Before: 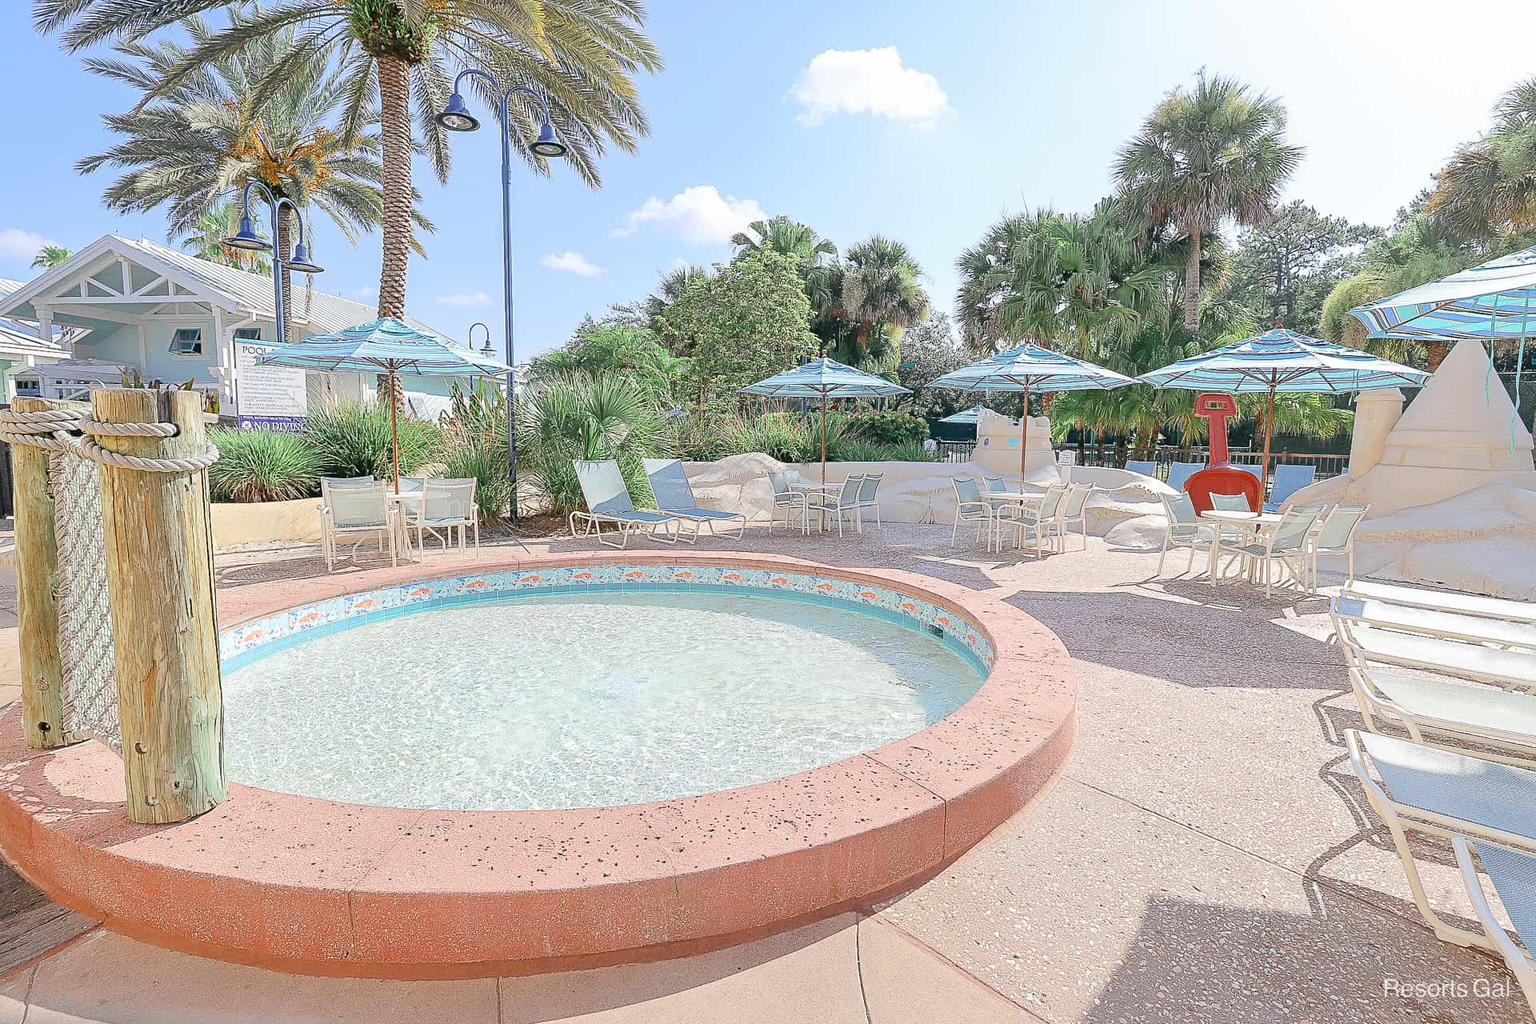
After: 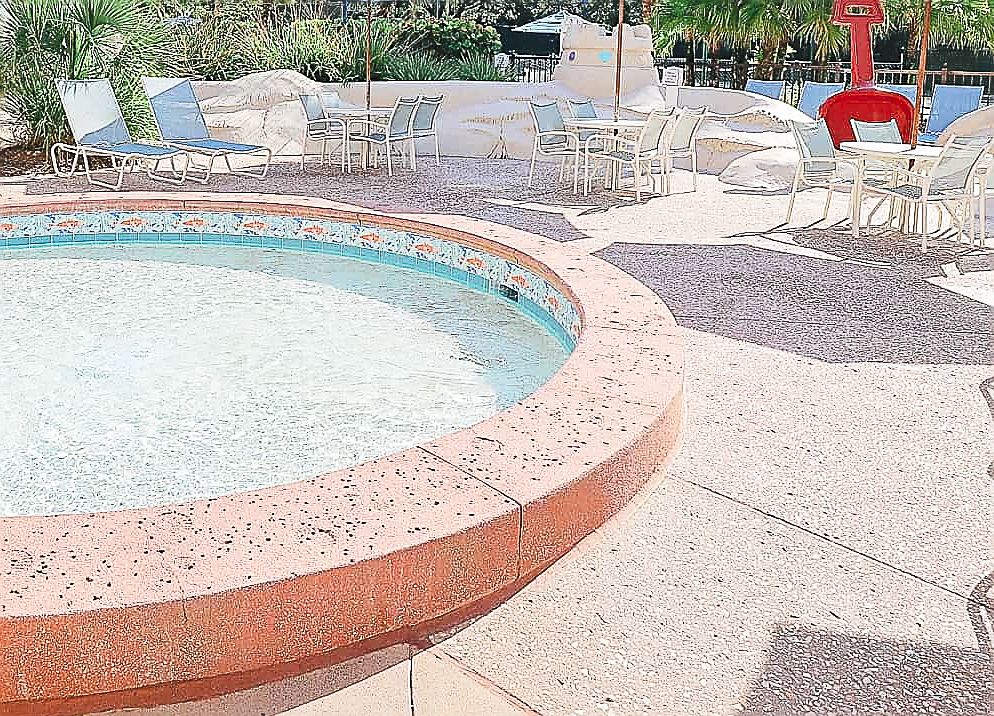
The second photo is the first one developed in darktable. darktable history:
crop: left 34.479%, top 38.822%, right 13.718%, bottom 5.172%
sharpen: radius 1.4, amount 1.25, threshold 0.7
tone curve: curves: ch0 [(0, 0) (0.003, 0.103) (0.011, 0.103) (0.025, 0.105) (0.044, 0.108) (0.069, 0.108) (0.1, 0.111) (0.136, 0.121) (0.177, 0.145) (0.224, 0.174) (0.277, 0.223) (0.335, 0.289) (0.399, 0.374) (0.468, 0.47) (0.543, 0.579) (0.623, 0.687) (0.709, 0.787) (0.801, 0.879) (0.898, 0.942) (1, 1)], preserve colors none
